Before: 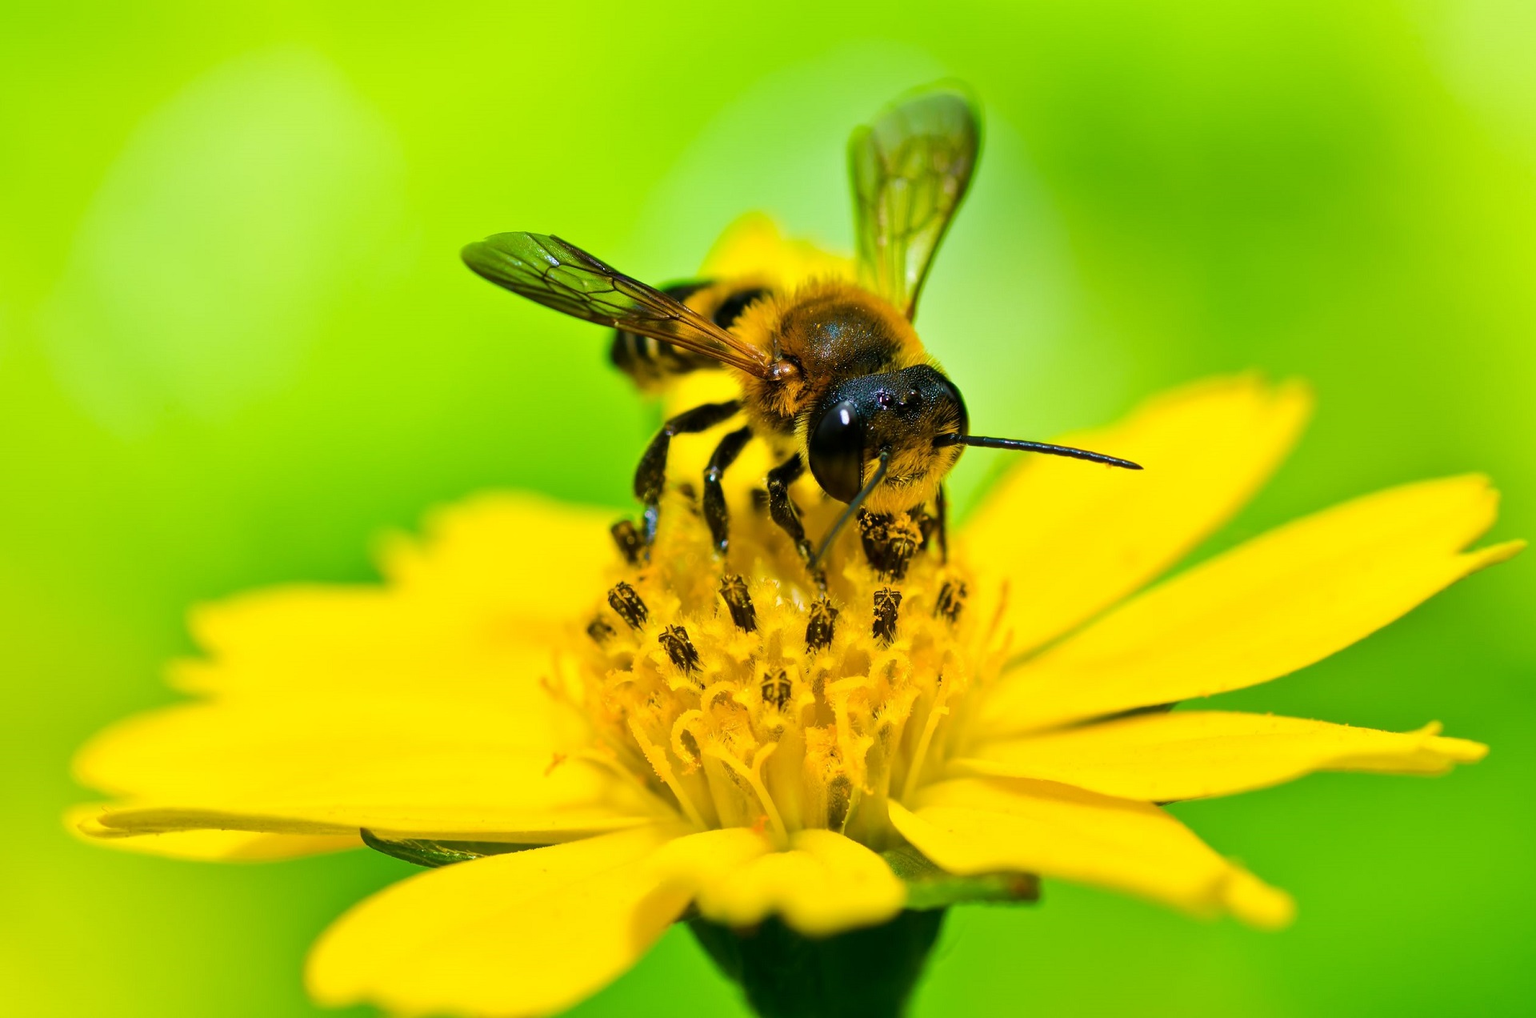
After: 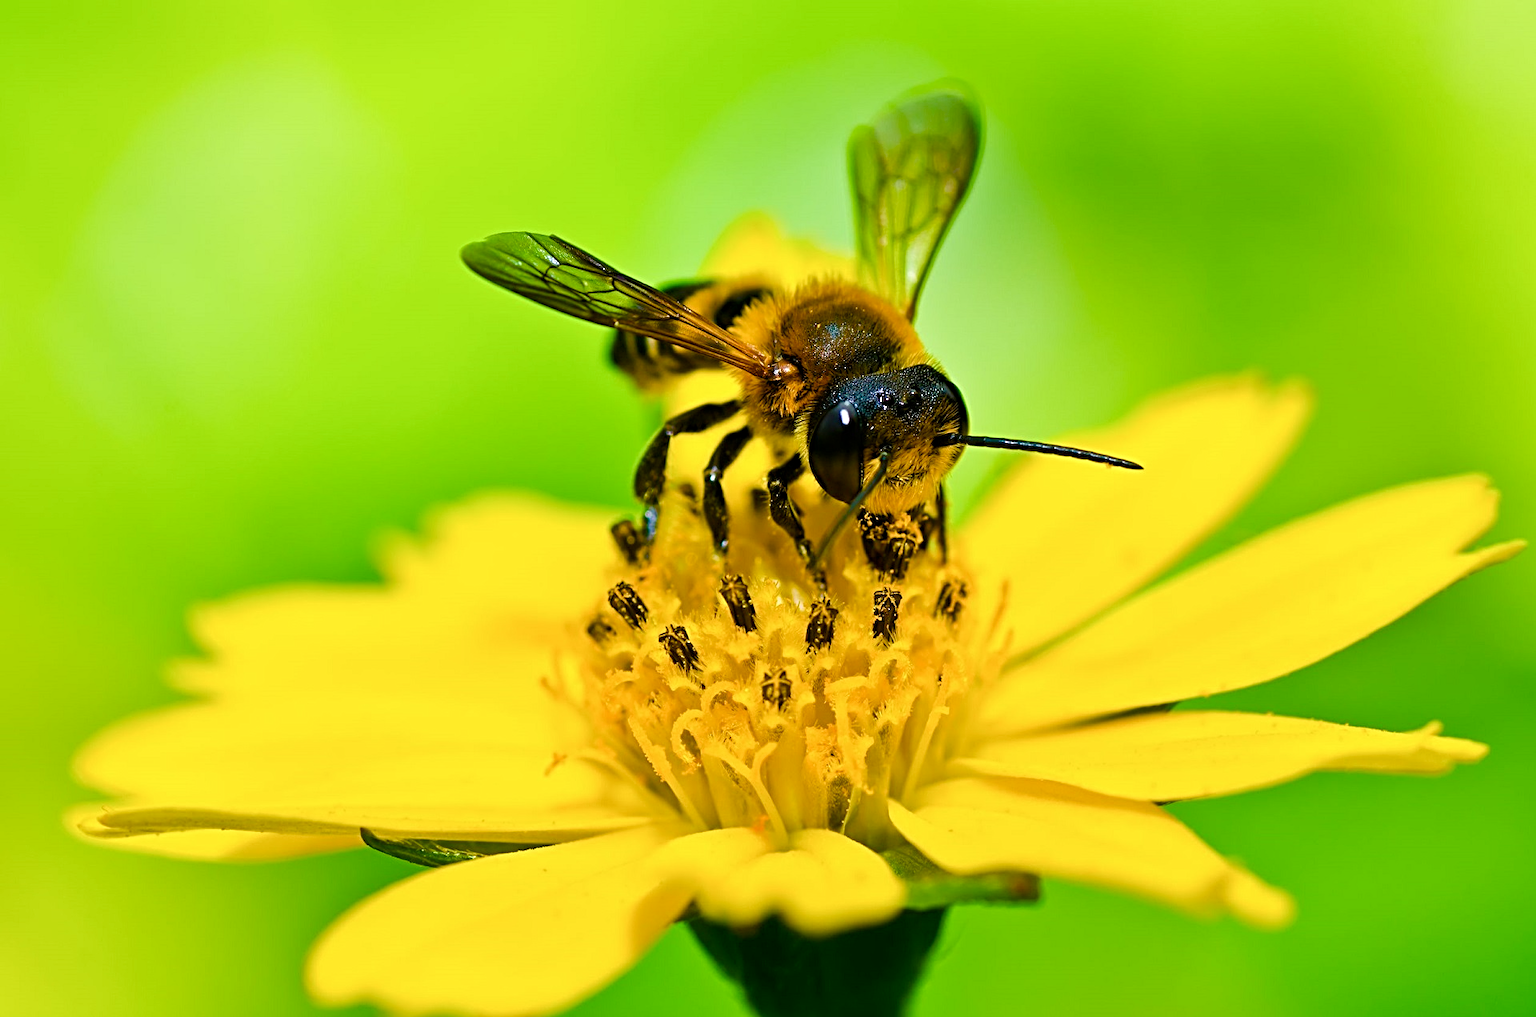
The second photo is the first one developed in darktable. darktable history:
sharpen: radius 4
color balance rgb: perceptual saturation grading › global saturation 20%, perceptual saturation grading › highlights -25%, perceptual saturation grading › shadows 50%
